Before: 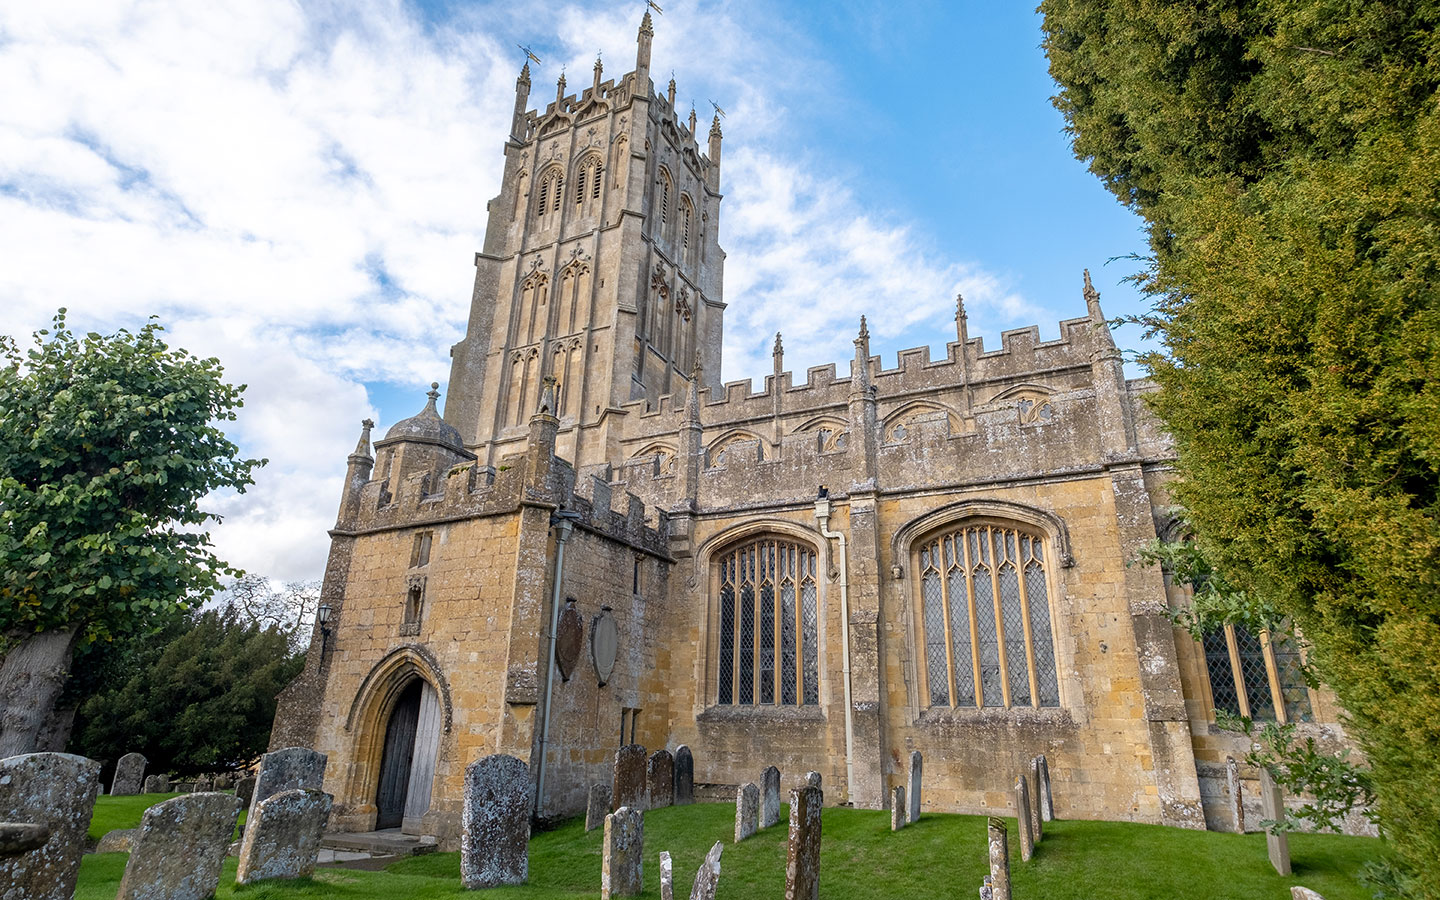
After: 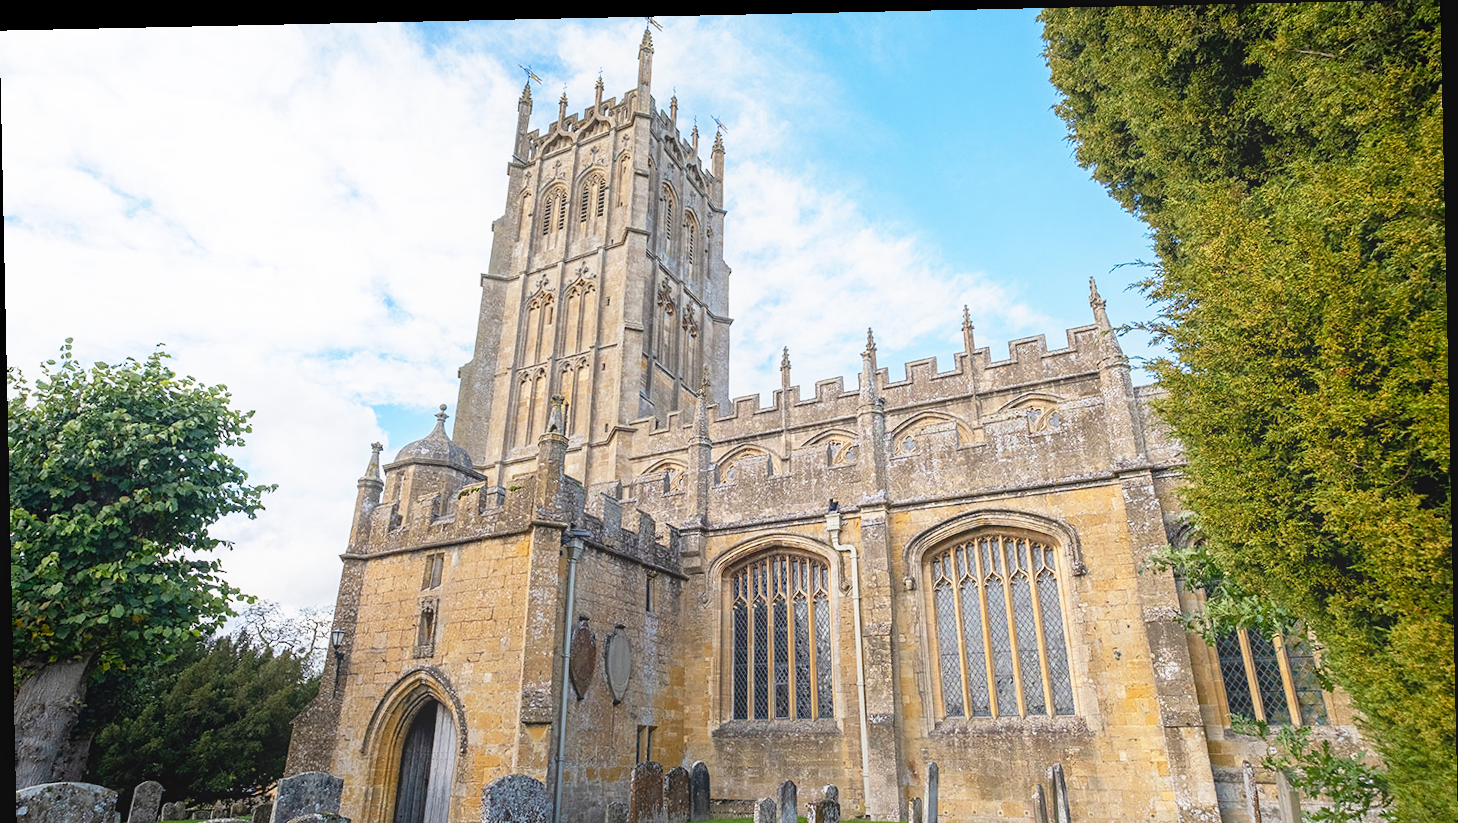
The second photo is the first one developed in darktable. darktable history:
crop and rotate: top 0%, bottom 11.49%
base curve: curves: ch0 [(0, 0) (0.579, 0.807) (1, 1)], preserve colors none
contrast equalizer: y [[0.439, 0.44, 0.442, 0.457, 0.493, 0.498], [0.5 ×6], [0.5 ×6], [0 ×6], [0 ×6]]
rotate and perspective: rotation -1.24°, automatic cropping off
